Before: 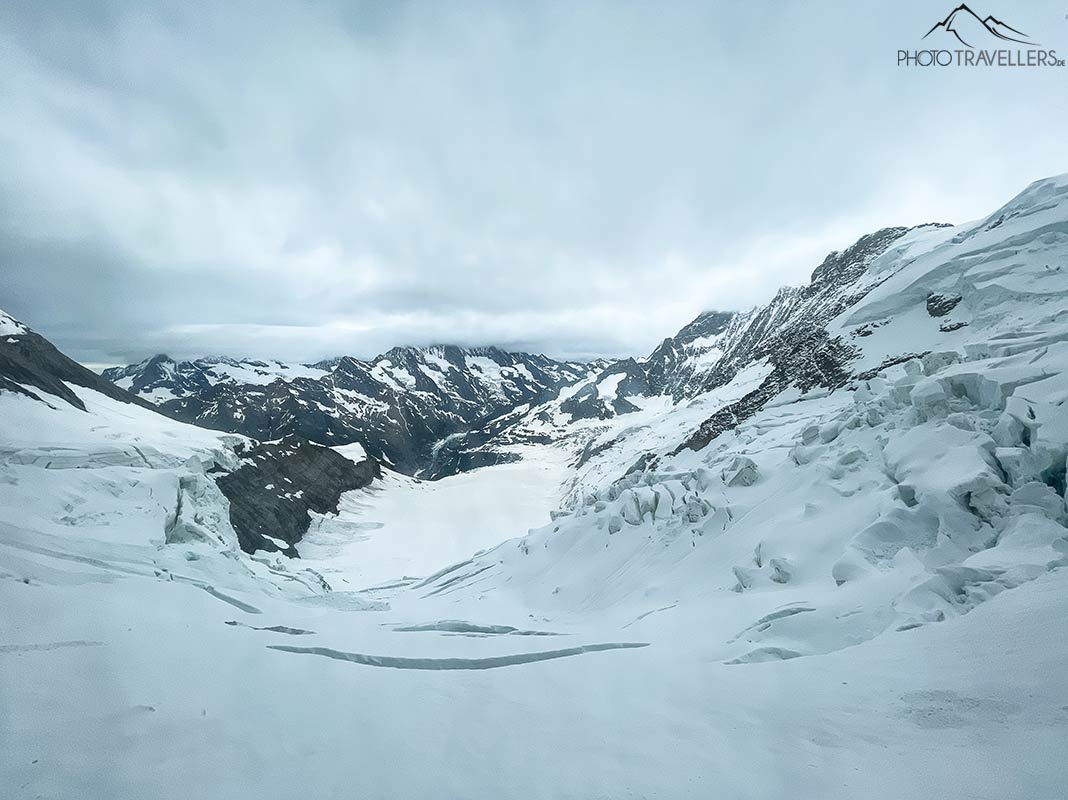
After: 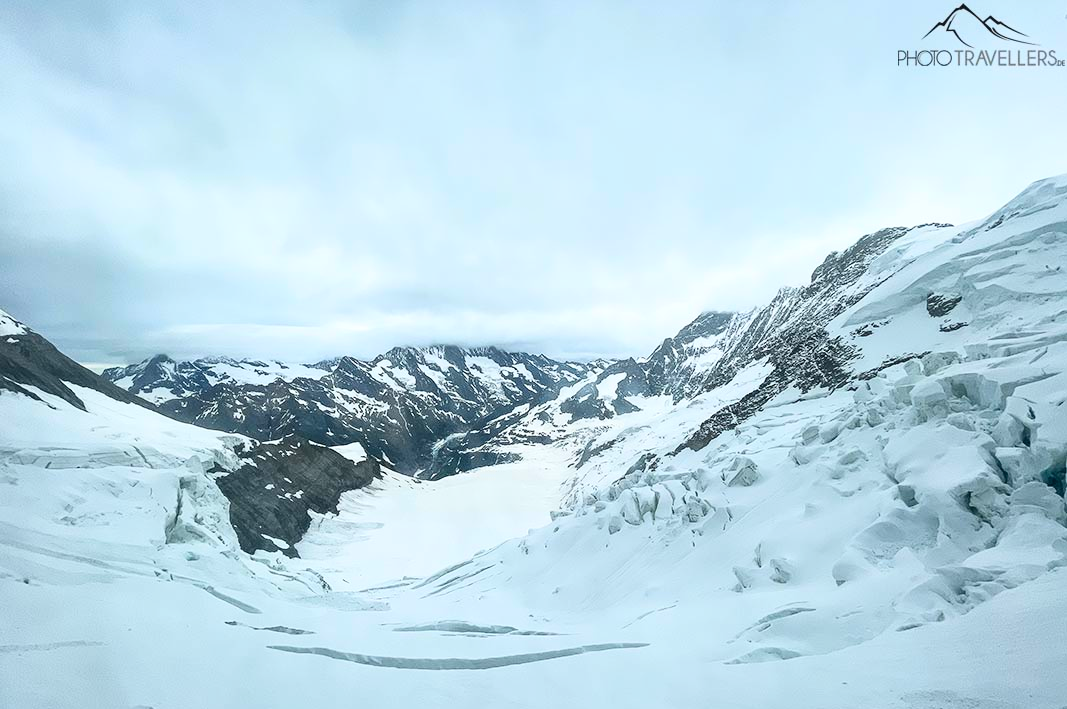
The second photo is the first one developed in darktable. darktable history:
contrast brightness saturation: contrast 0.202, brightness 0.157, saturation 0.219
crop and rotate: top 0%, bottom 11.345%
levels: black 3.86%
